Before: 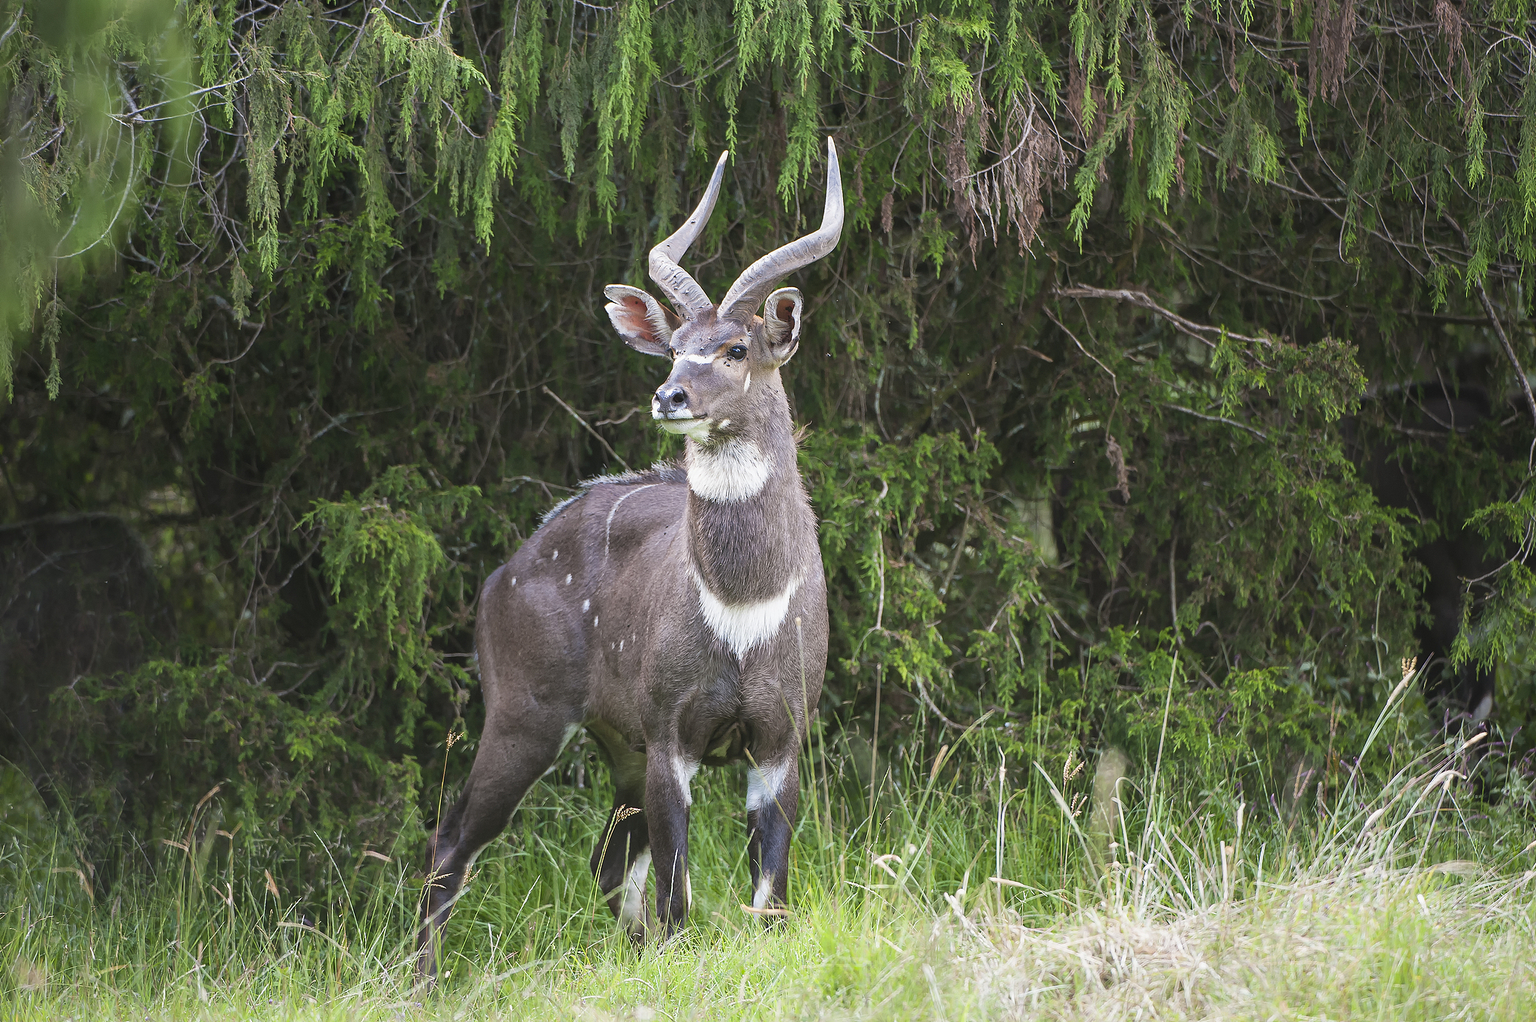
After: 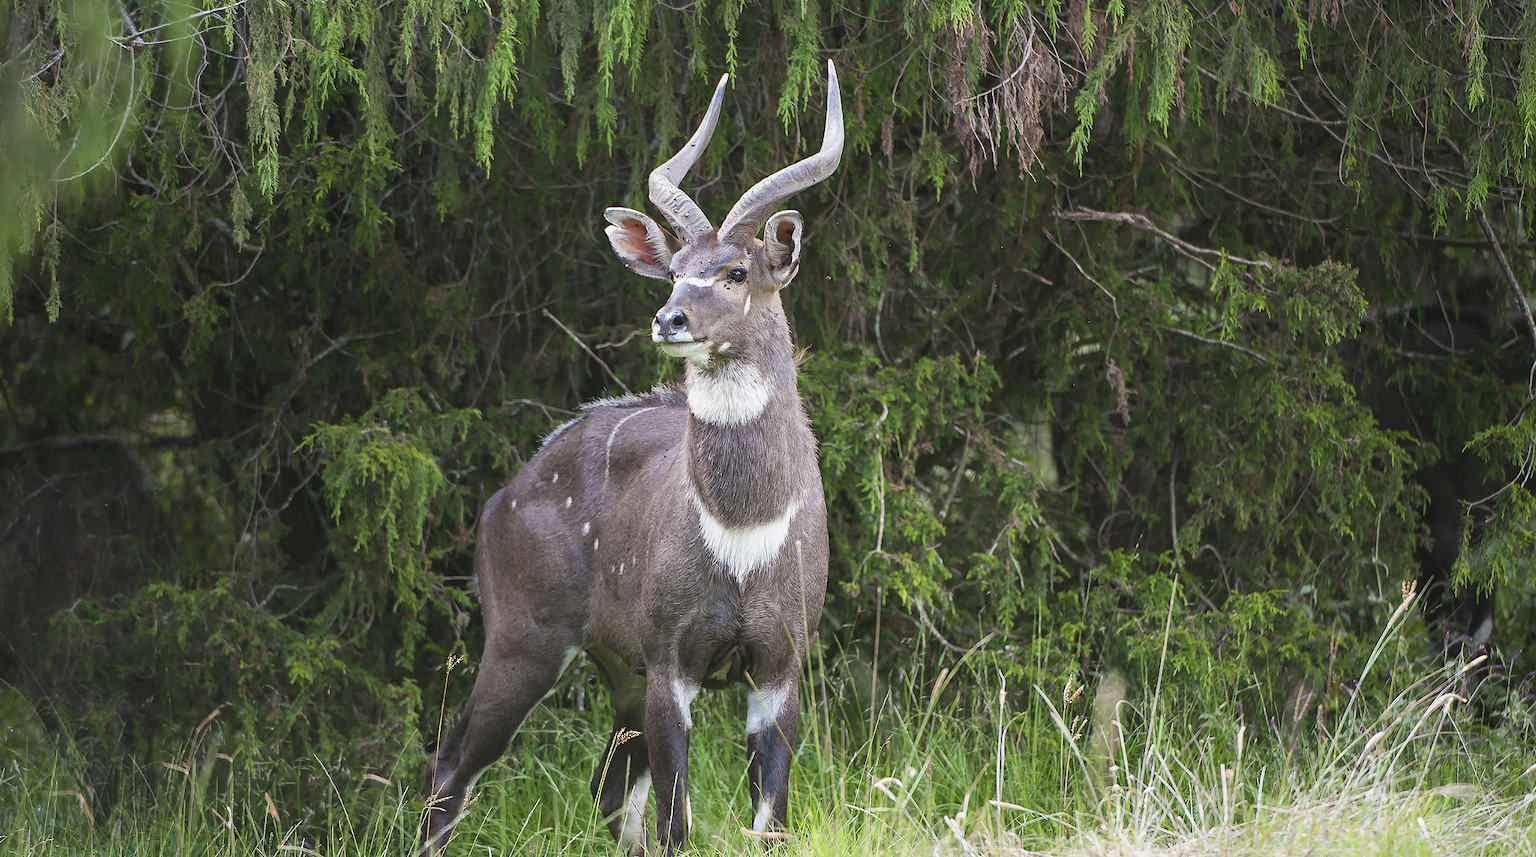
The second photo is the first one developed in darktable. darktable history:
exposure: exposure -0.05 EV
crop: top 7.625%, bottom 8.027%
